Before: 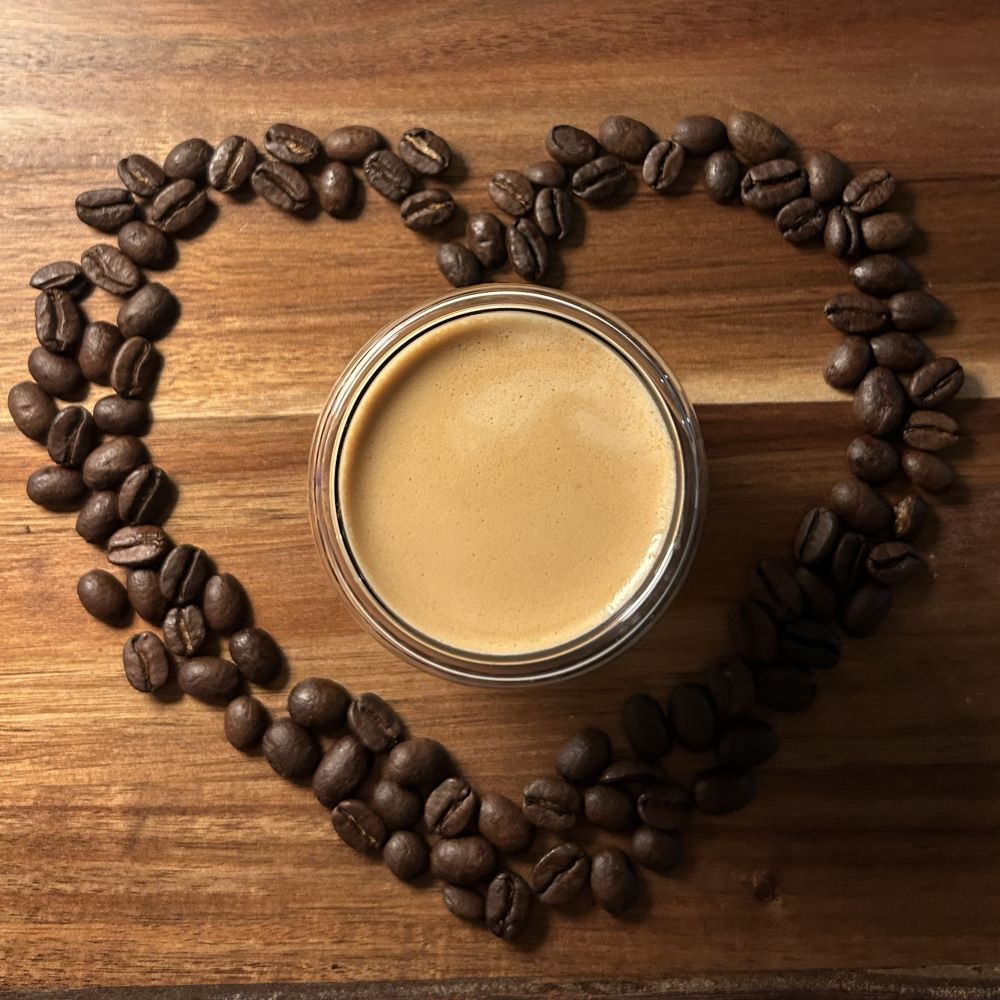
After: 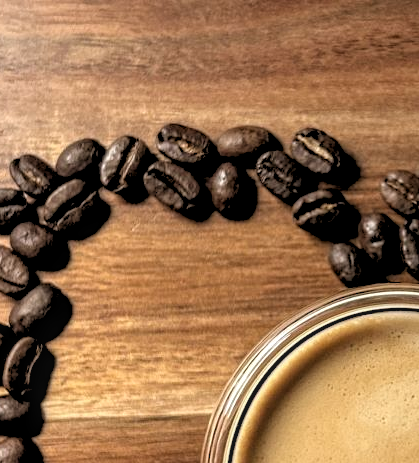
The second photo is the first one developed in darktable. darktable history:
white balance: red 0.988, blue 1.017
crop and rotate: left 10.817%, top 0.062%, right 47.194%, bottom 53.626%
local contrast: on, module defaults
rgb levels: levels [[0.029, 0.461, 0.922], [0, 0.5, 1], [0, 0.5, 1]]
